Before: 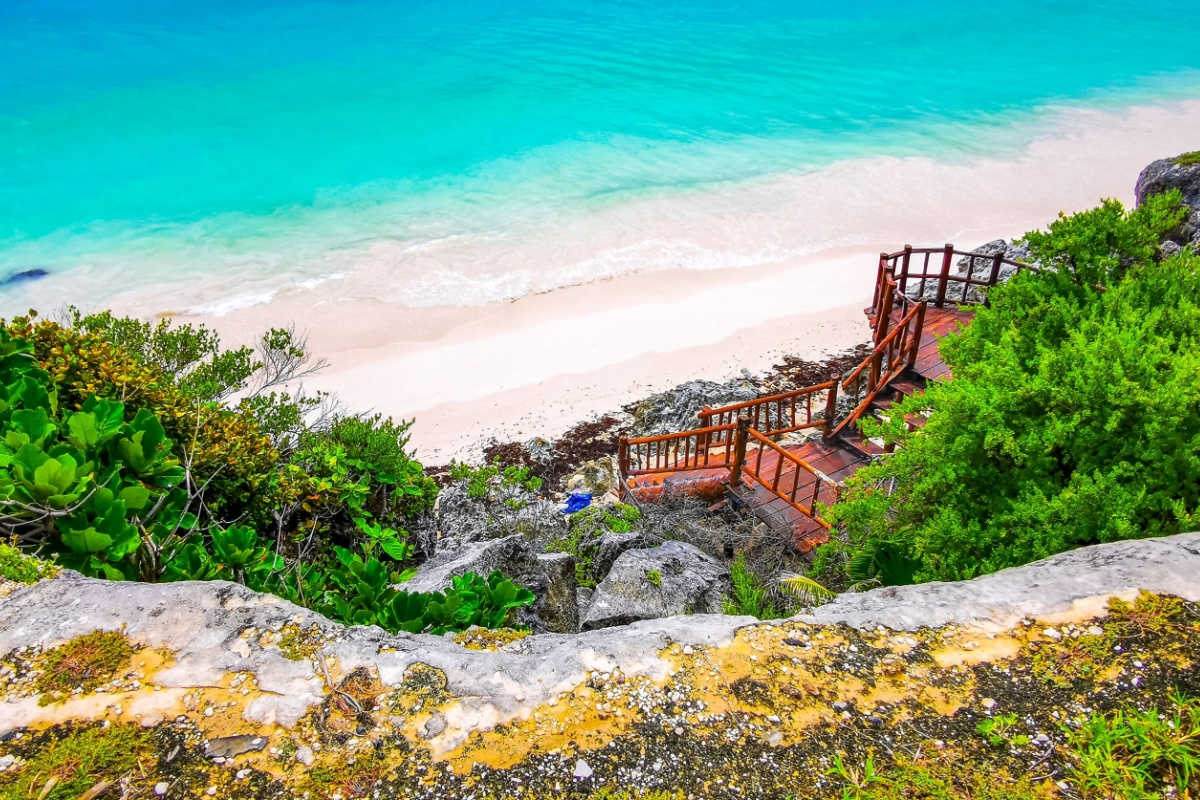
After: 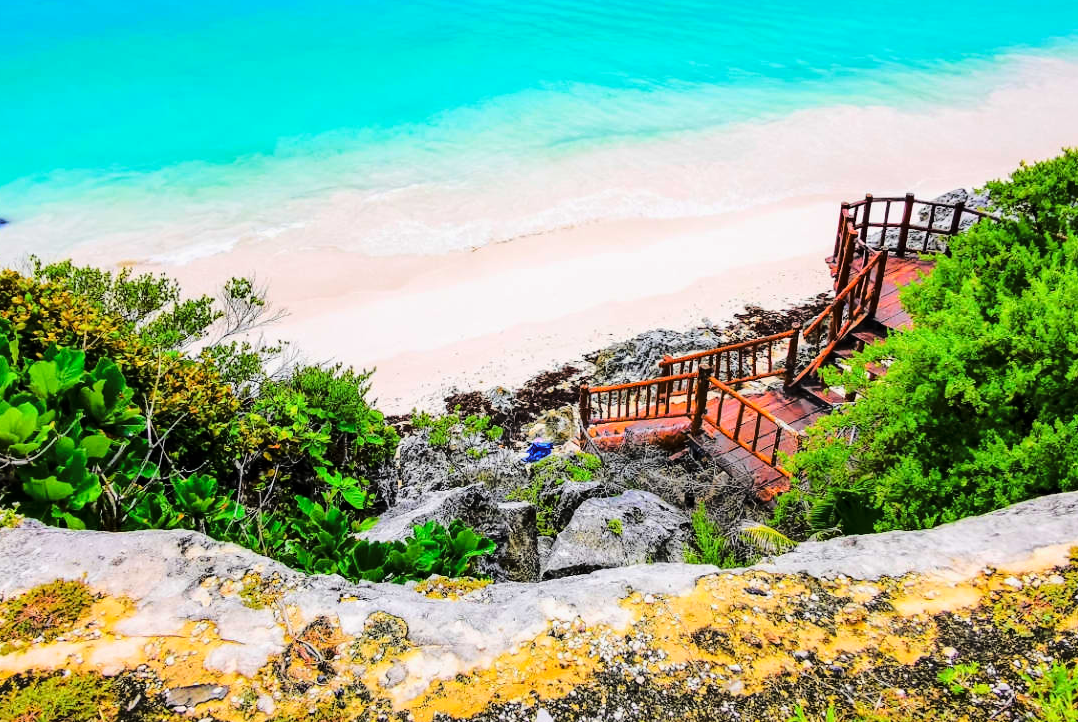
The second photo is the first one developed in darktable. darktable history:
tone curve: curves: ch0 [(0, 0) (0.094, 0.039) (0.243, 0.155) (0.411, 0.482) (0.479, 0.583) (0.654, 0.742) (0.793, 0.851) (0.994, 0.974)]; ch1 [(0, 0) (0.161, 0.092) (0.35, 0.33) (0.392, 0.392) (0.456, 0.456) (0.505, 0.502) (0.537, 0.518) (0.553, 0.53) (0.573, 0.569) (0.718, 0.718) (1, 1)]; ch2 [(0, 0) (0.346, 0.362) (0.411, 0.412) (0.502, 0.502) (0.531, 0.521) (0.576, 0.553) (0.615, 0.621) (1, 1)], color space Lab, linked channels, preserve colors none
tone equalizer: edges refinement/feathering 500, mask exposure compensation -1.57 EV, preserve details no
contrast brightness saturation: contrast 0.048
crop: left 3.317%, top 6.405%, right 6.16%, bottom 3.225%
